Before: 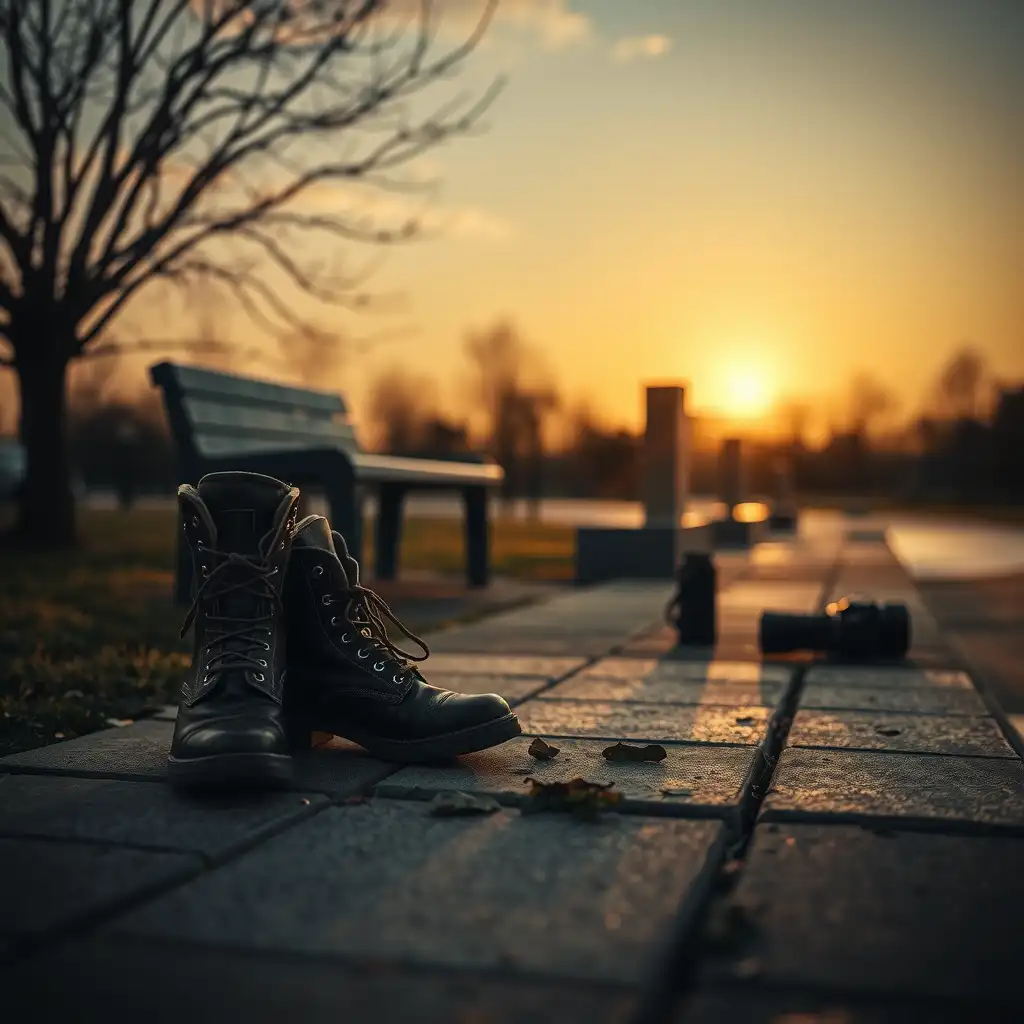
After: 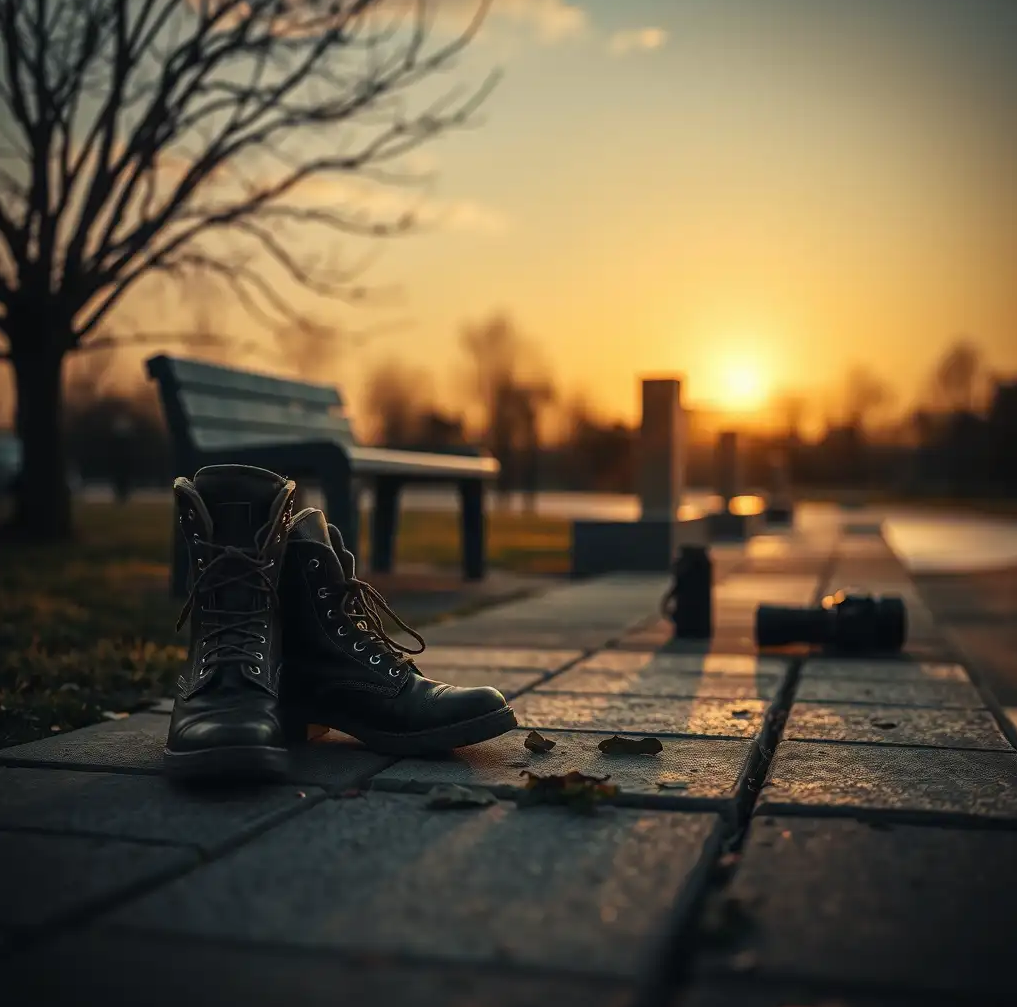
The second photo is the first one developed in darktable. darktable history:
crop: left 0.457%, top 0.728%, right 0.183%, bottom 0.902%
